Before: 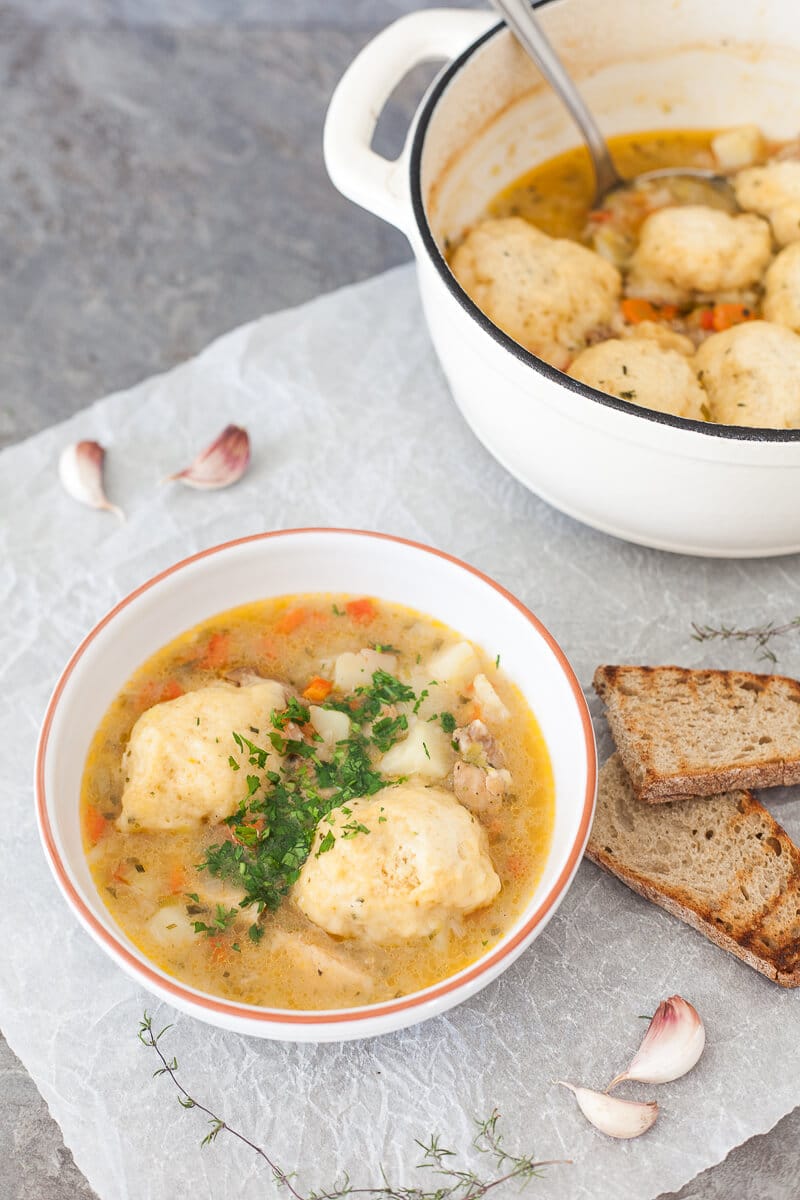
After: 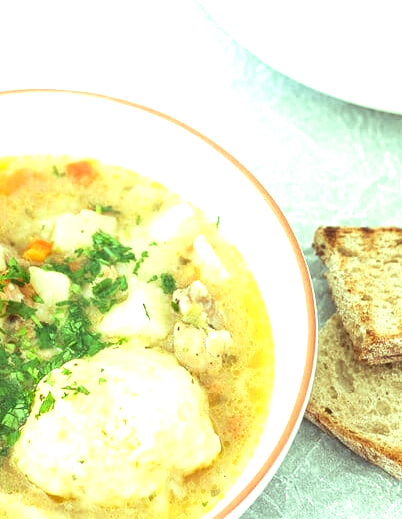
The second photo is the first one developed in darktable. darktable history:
exposure: black level correction 0, exposure 0.9 EV, compensate highlight preservation false
crop: left 35.03%, top 36.625%, right 14.663%, bottom 20.057%
velvia: on, module defaults
white balance: red 1.029, blue 0.92
color balance: mode lift, gamma, gain (sRGB), lift [0.997, 0.979, 1.021, 1.011], gamma [1, 1.084, 0.916, 0.998], gain [1, 0.87, 1.13, 1.101], contrast 4.55%, contrast fulcrum 38.24%, output saturation 104.09%
tone equalizer: -7 EV 0.18 EV, -6 EV 0.12 EV, -5 EV 0.08 EV, -4 EV 0.04 EV, -2 EV -0.02 EV, -1 EV -0.04 EV, +0 EV -0.06 EV, luminance estimator HSV value / RGB max
